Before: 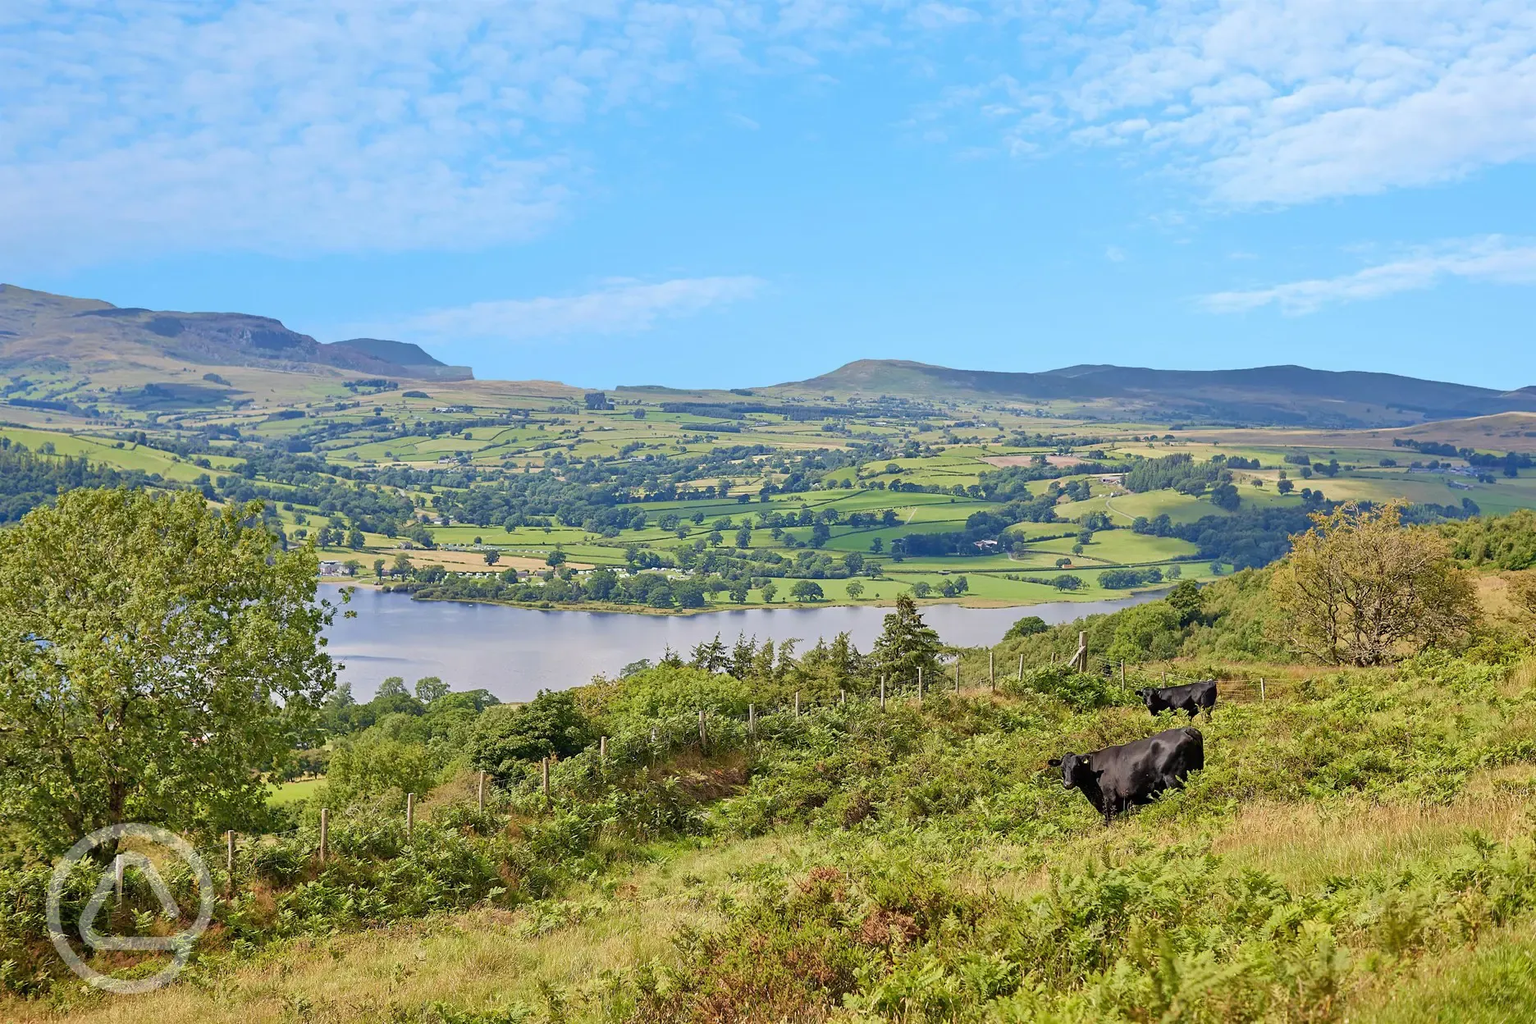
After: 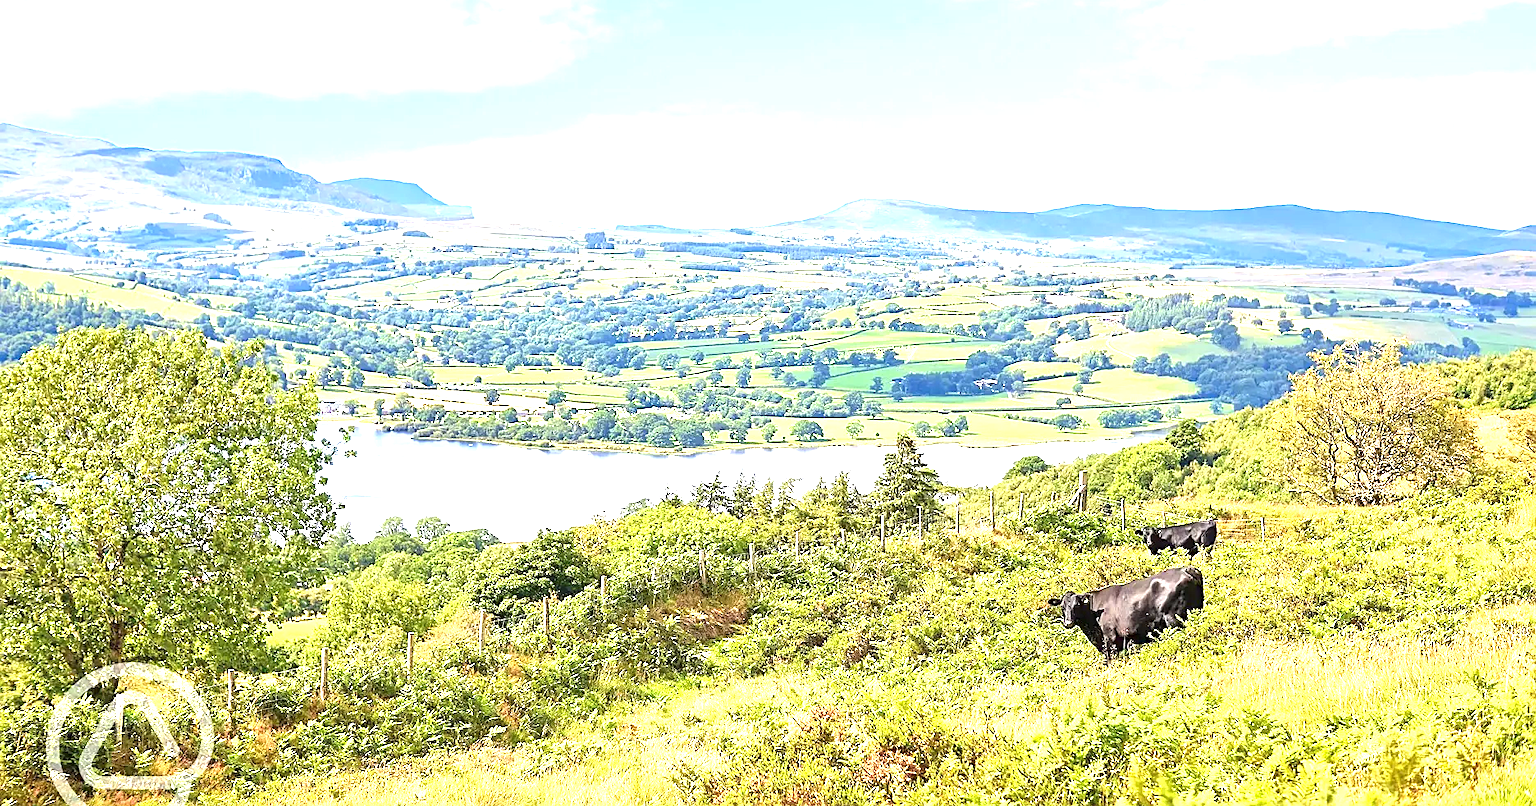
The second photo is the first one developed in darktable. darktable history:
exposure: black level correction 0, exposure 1.916 EV, compensate highlight preservation false
sharpen: on, module defaults
crop and rotate: top 15.721%, bottom 5.446%
